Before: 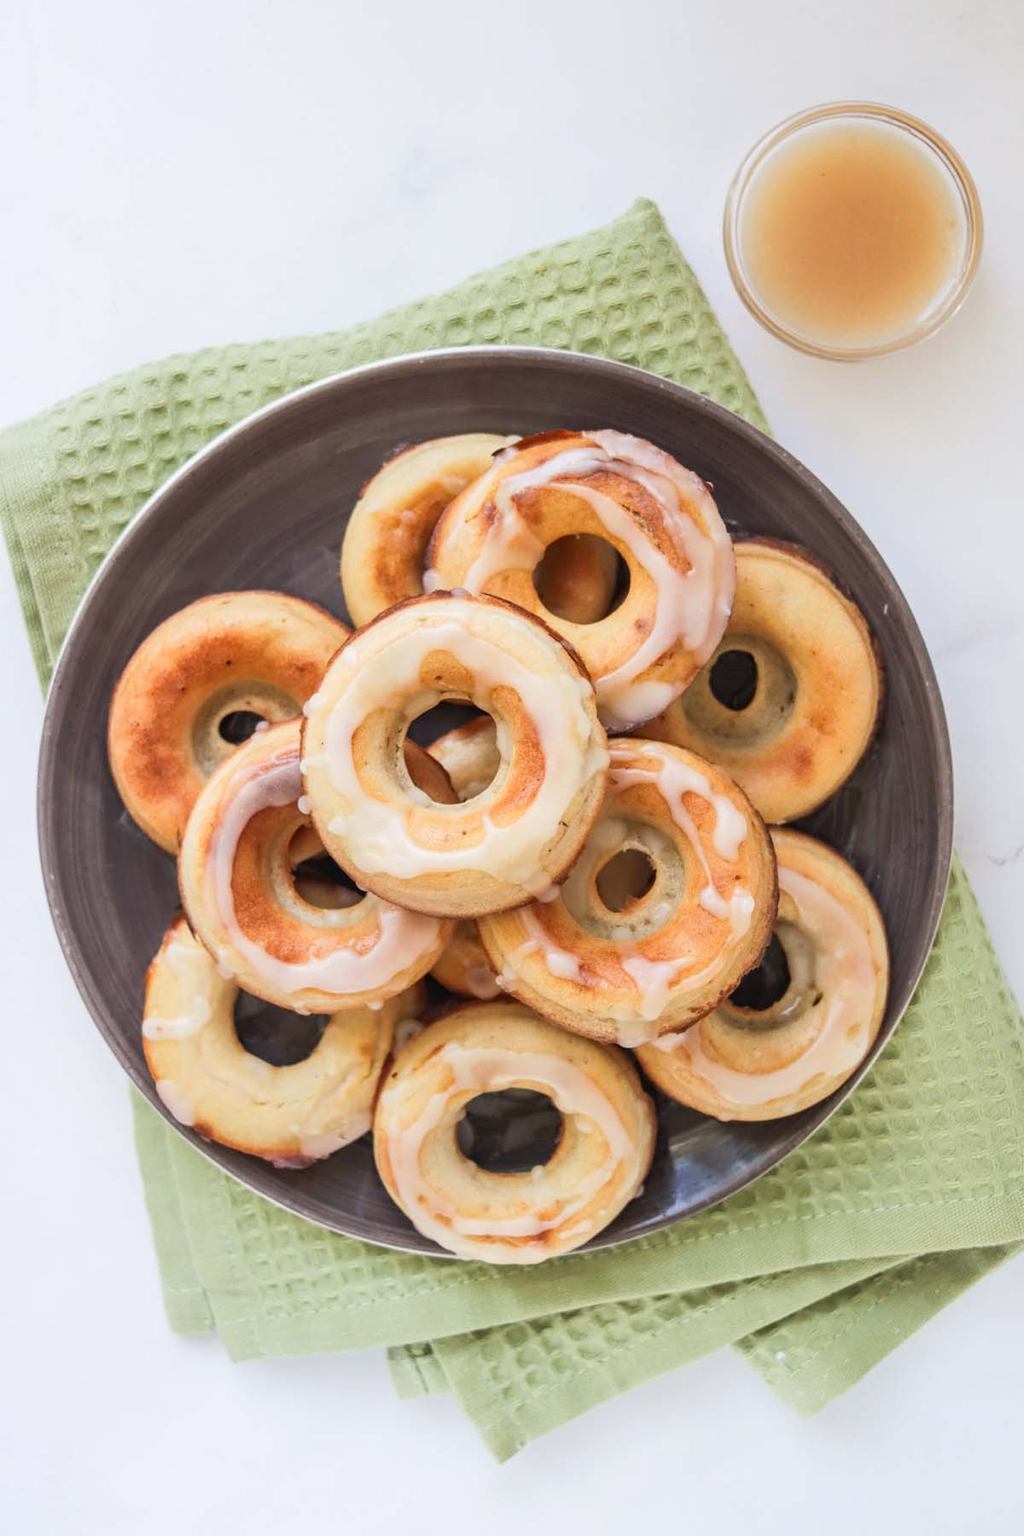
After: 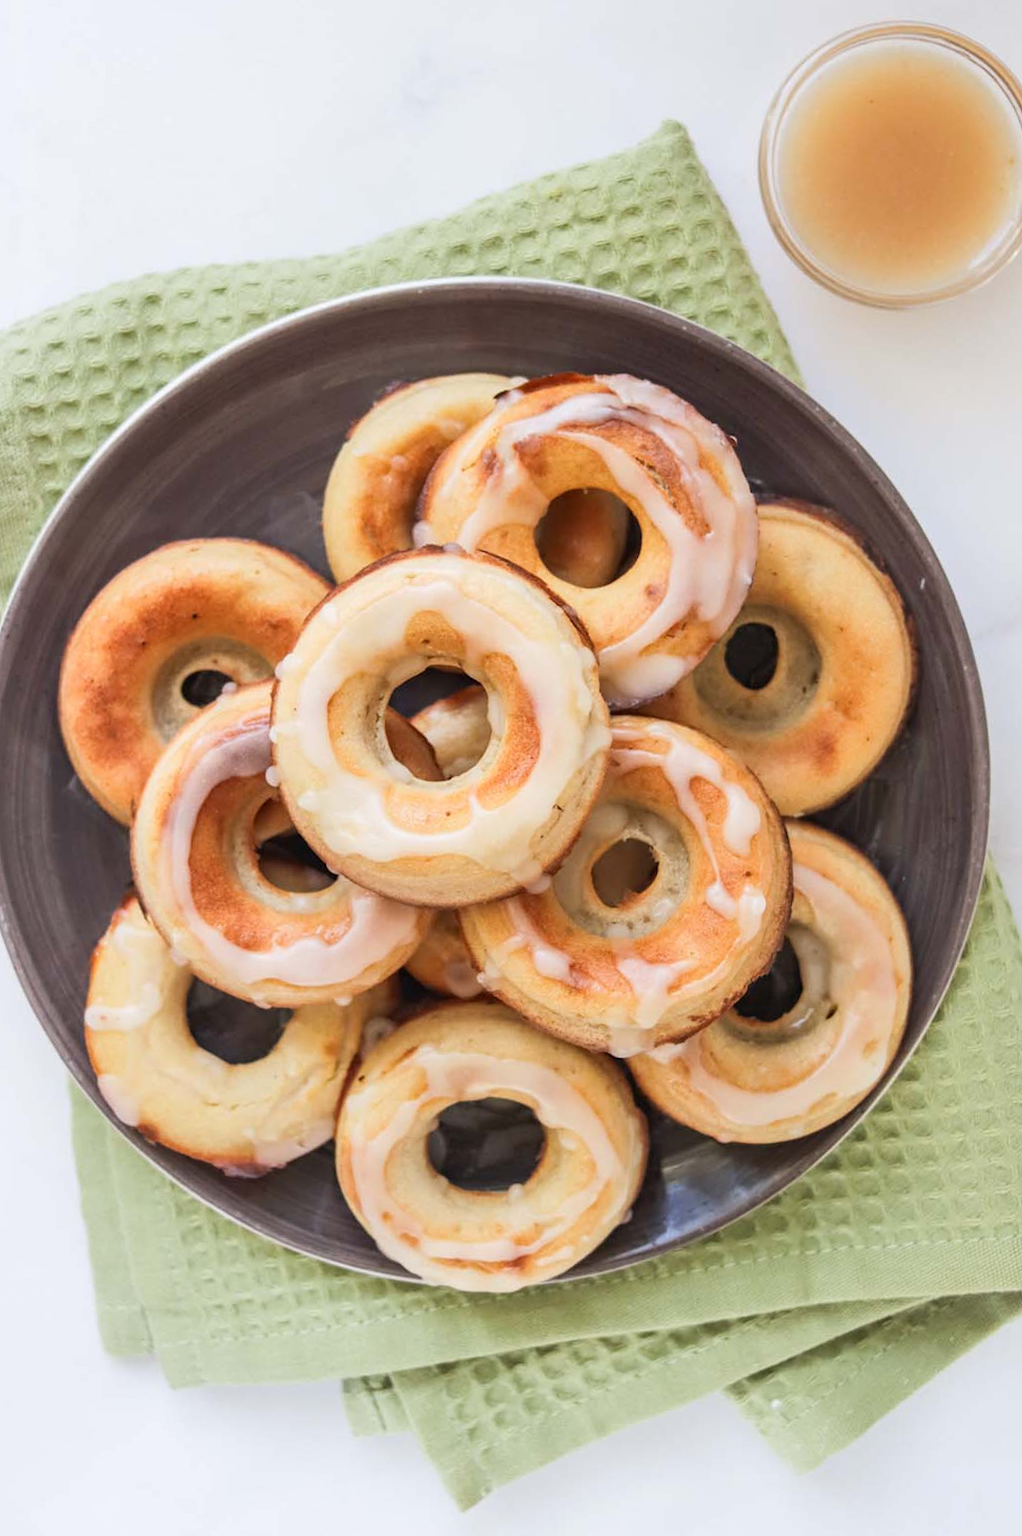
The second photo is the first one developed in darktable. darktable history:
crop and rotate: angle -2.09°, left 3.11%, top 3.845%, right 1.64%, bottom 0.728%
contrast brightness saturation: contrast 0.051
